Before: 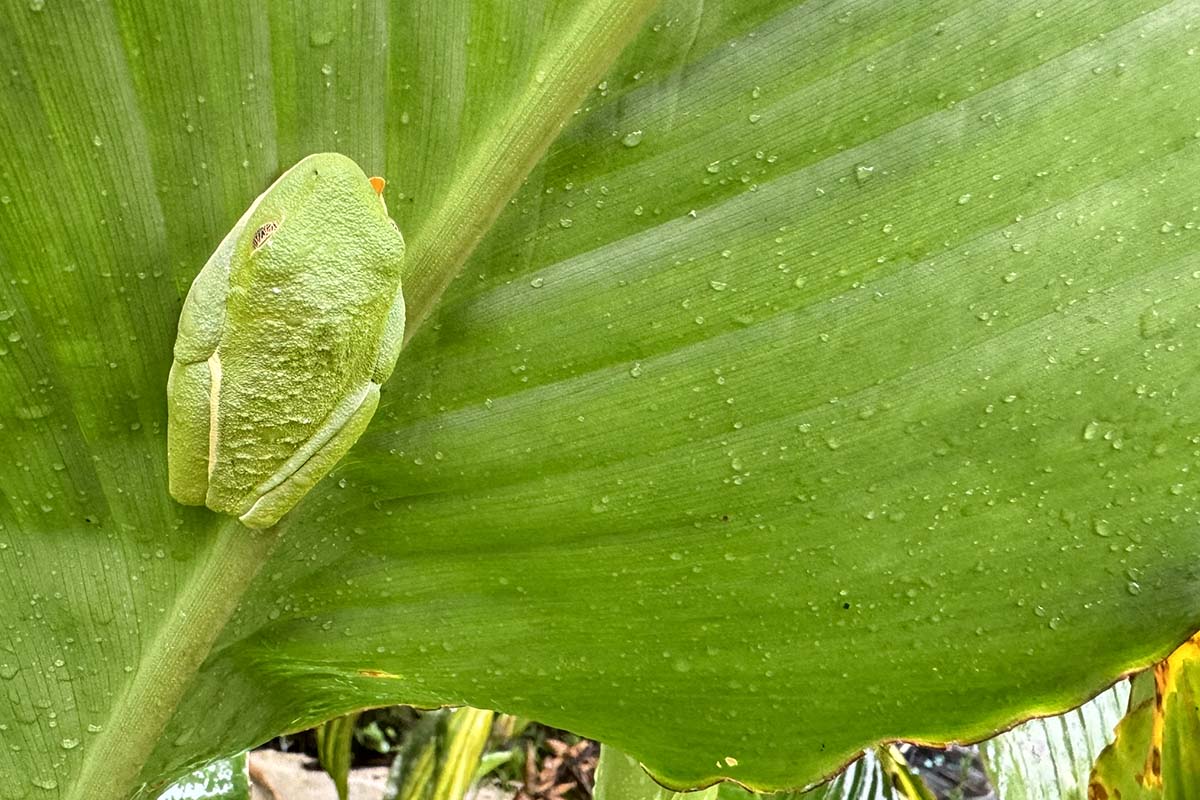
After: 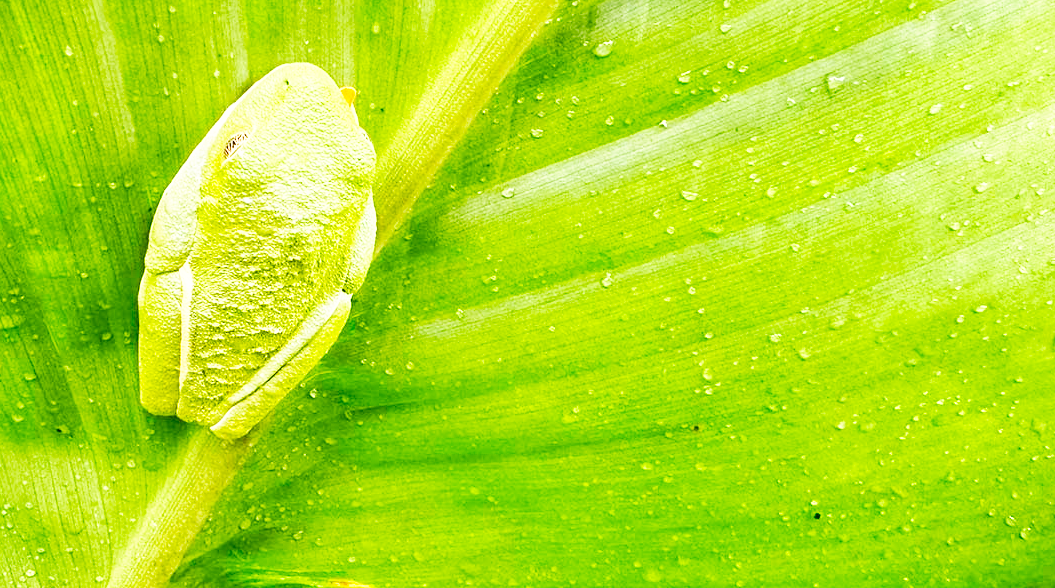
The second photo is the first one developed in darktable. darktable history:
contrast brightness saturation: contrast 0.04, saturation 0.07
base curve: curves: ch0 [(0, 0) (0.007, 0.004) (0.027, 0.03) (0.046, 0.07) (0.207, 0.54) (0.442, 0.872) (0.673, 0.972) (1, 1)], preserve colors none
crop and rotate: left 2.425%, top 11.305%, right 9.6%, bottom 15.08%
